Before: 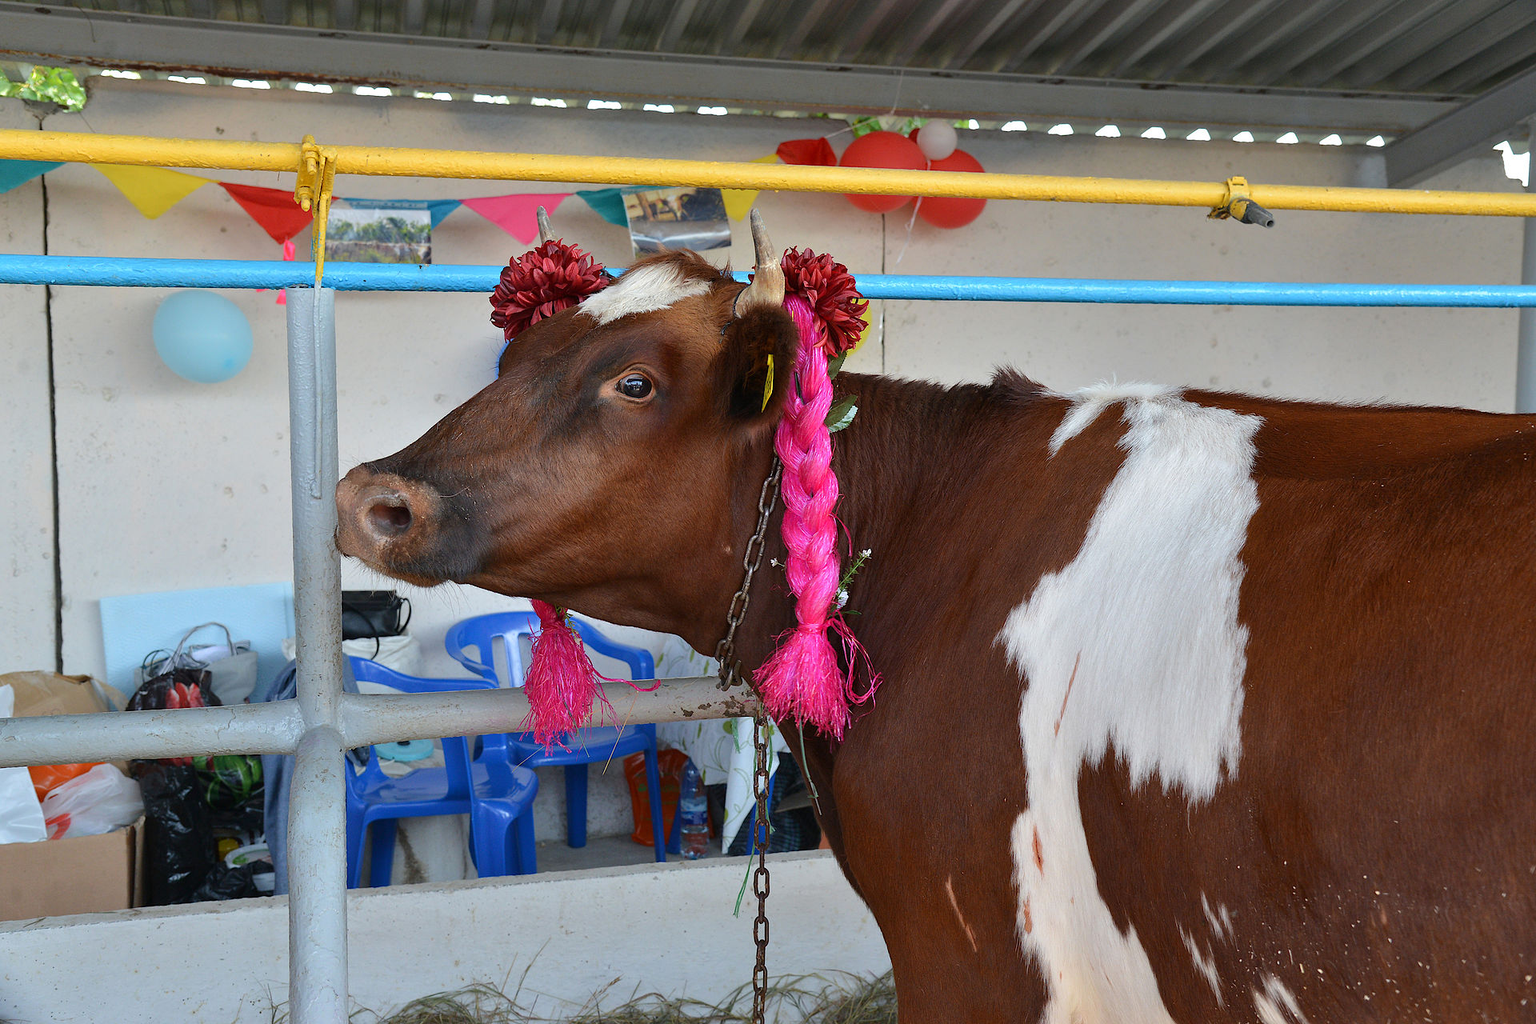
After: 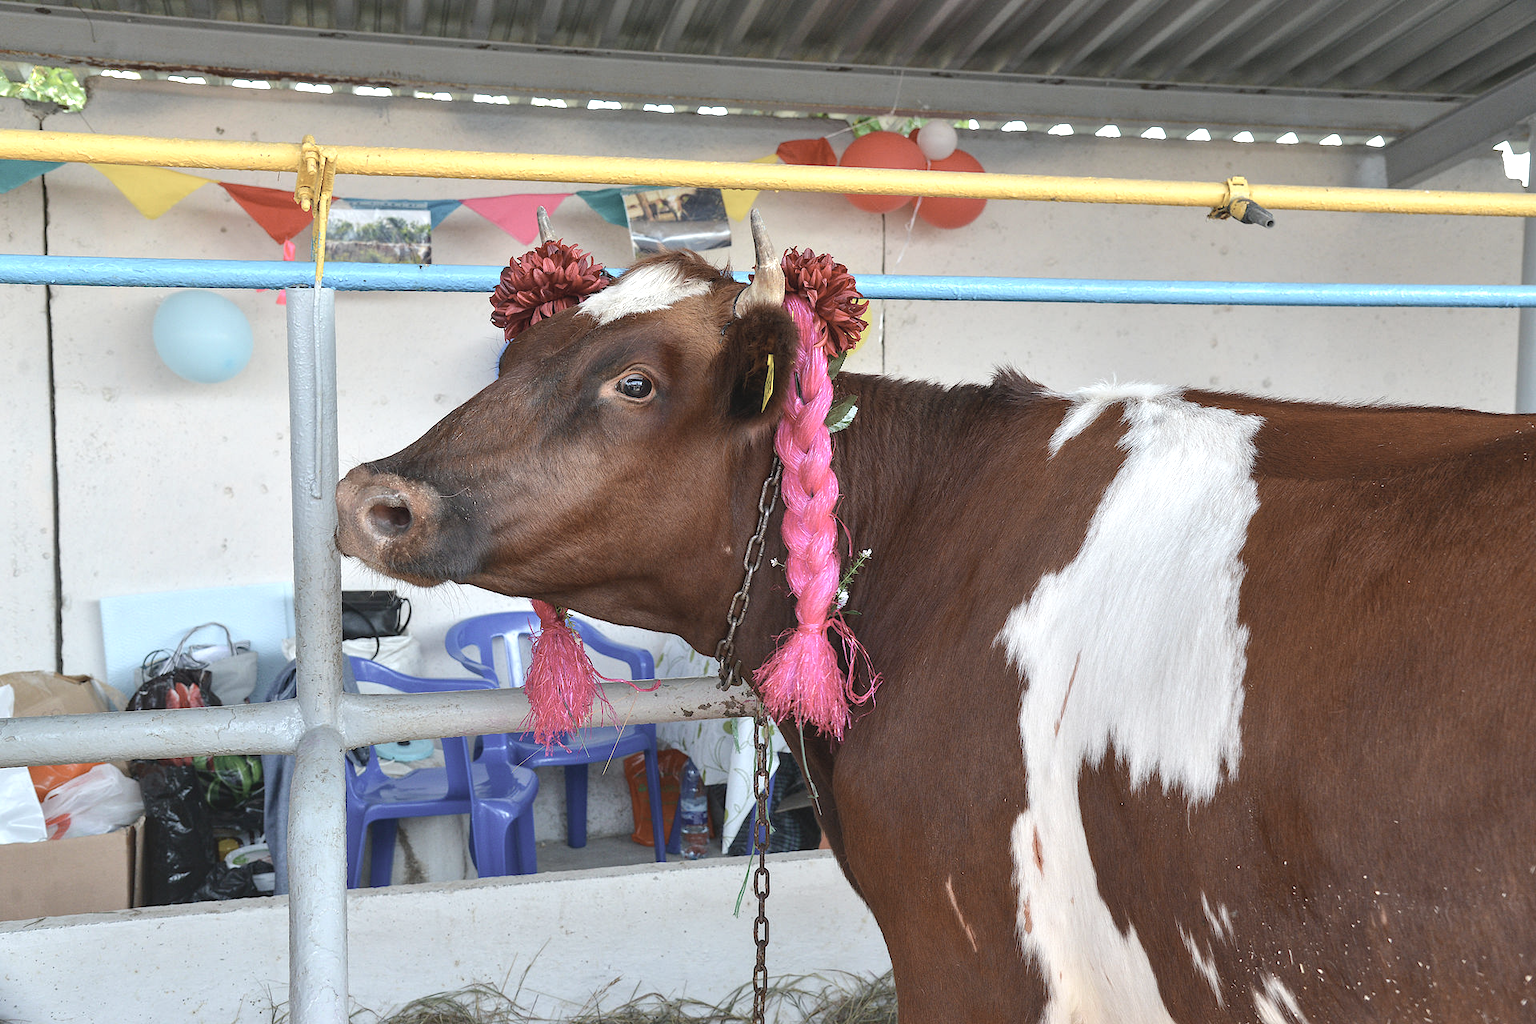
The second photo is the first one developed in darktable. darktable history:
exposure: black level correction 0, exposure 0.7 EV, compensate exposure bias true, compensate highlight preservation false
contrast brightness saturation: contrast -0.05, saturation -0.41
local contrast: detail 110%
